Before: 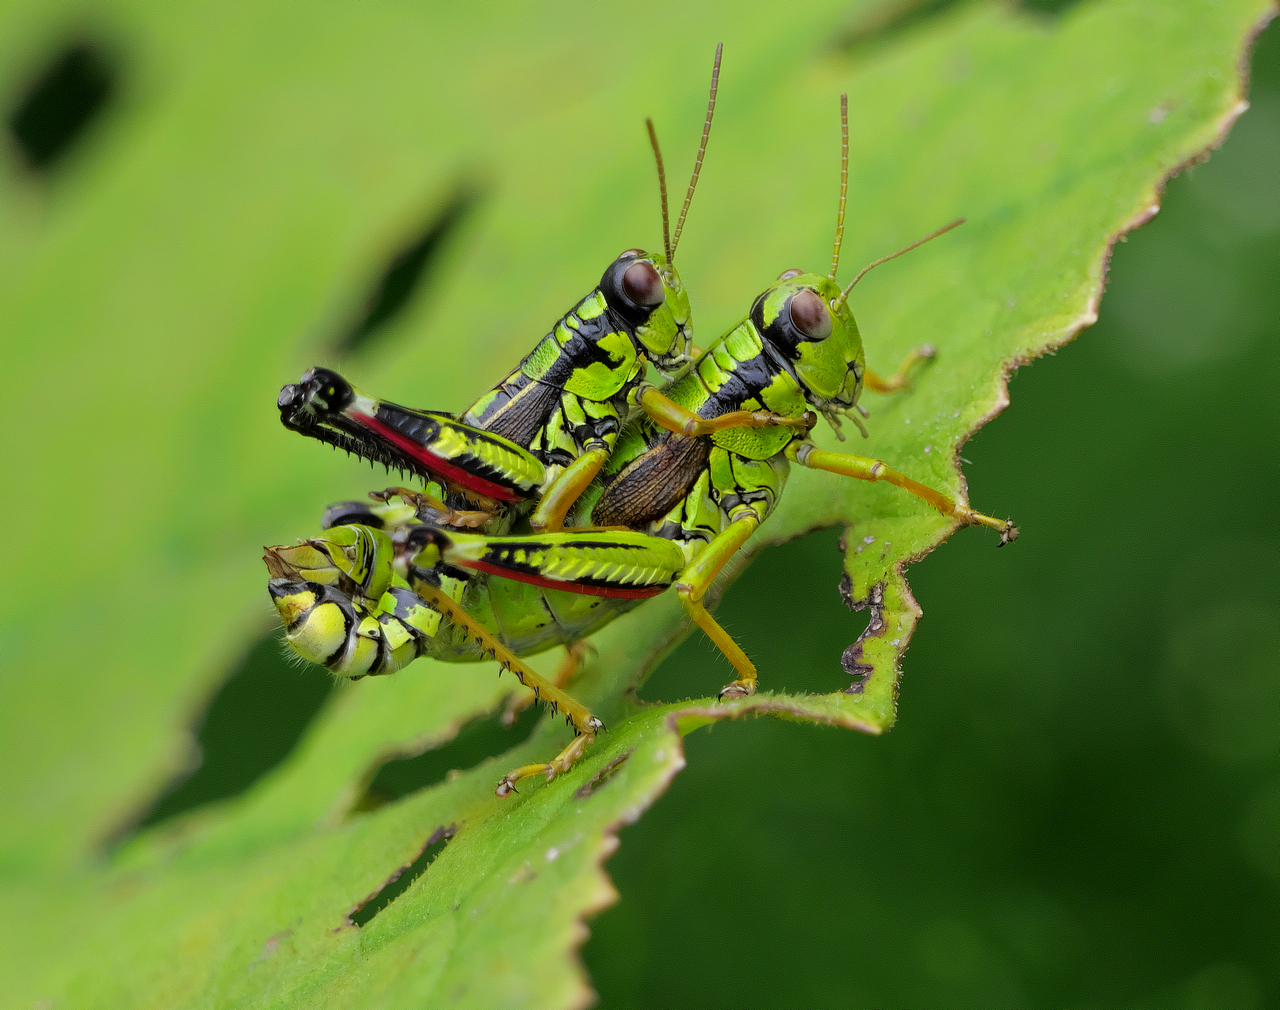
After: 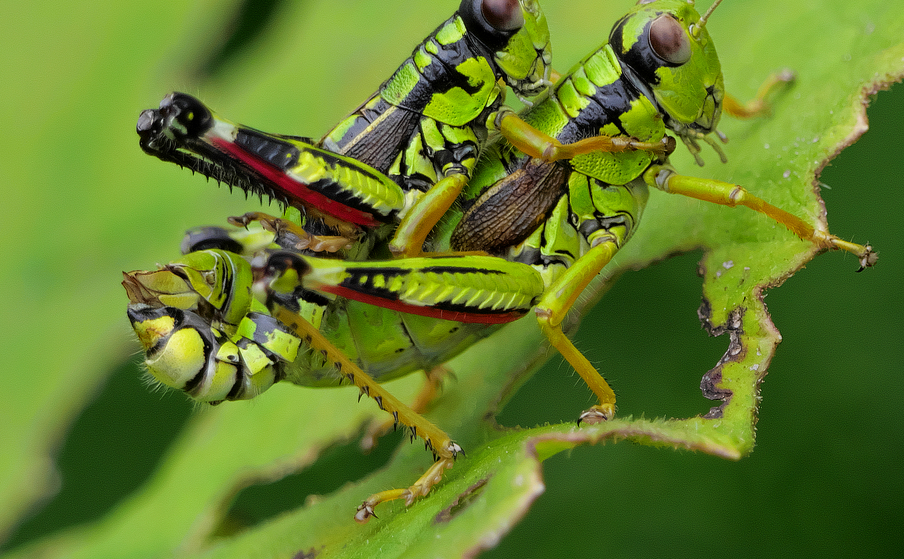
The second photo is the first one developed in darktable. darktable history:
crop: left 11.039%, top 27.269%, right 18.326%, bottom 17.305%
